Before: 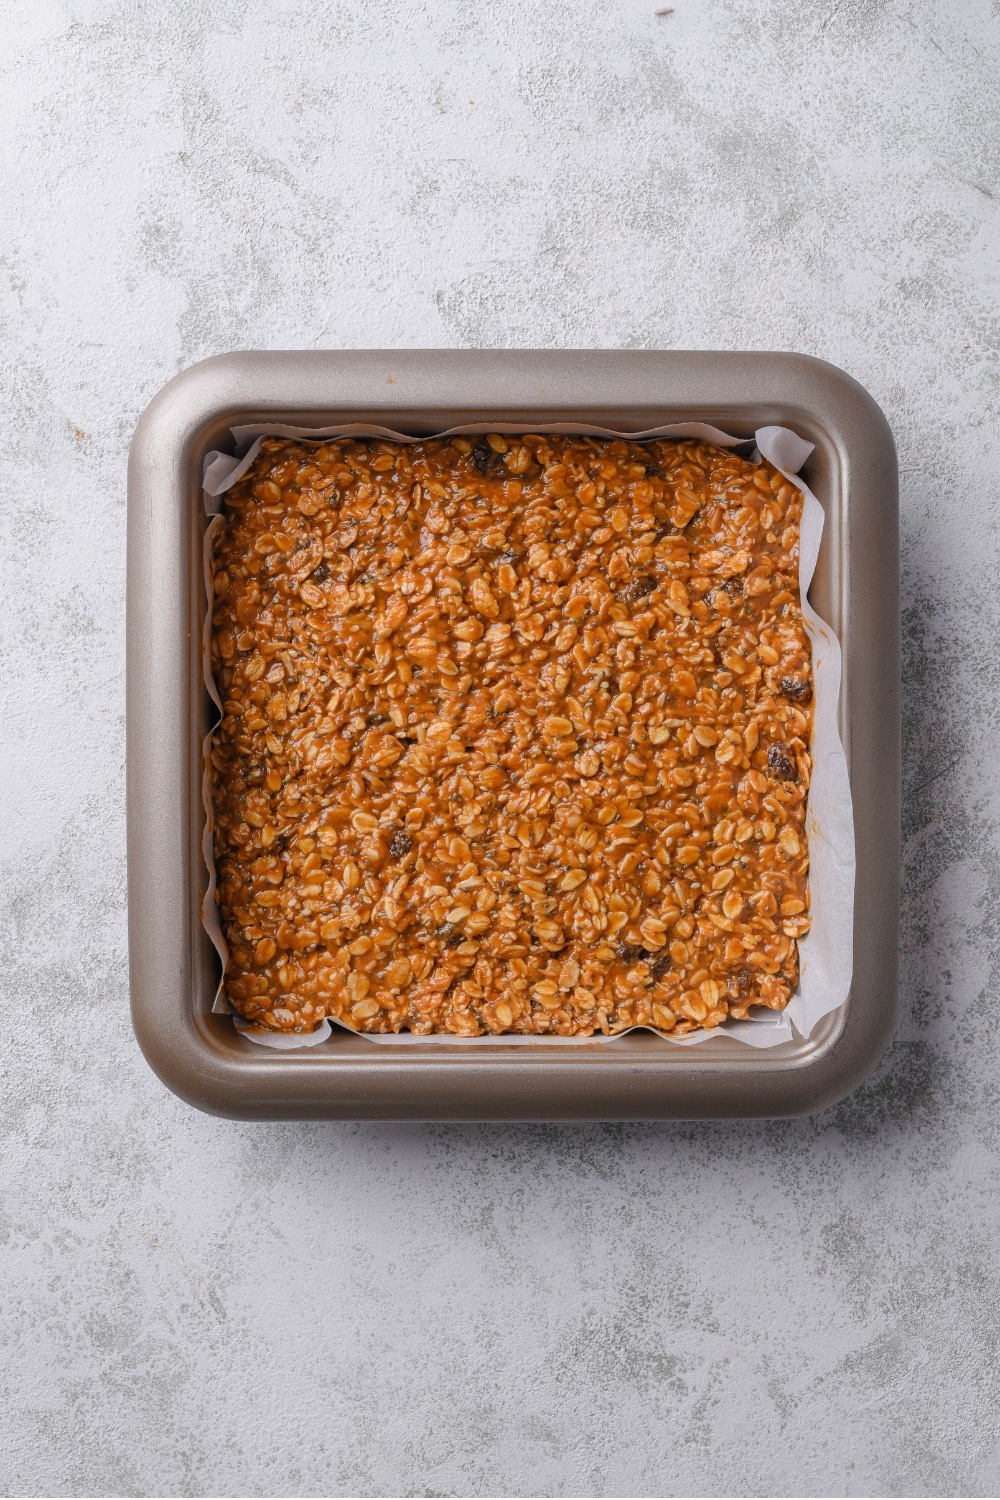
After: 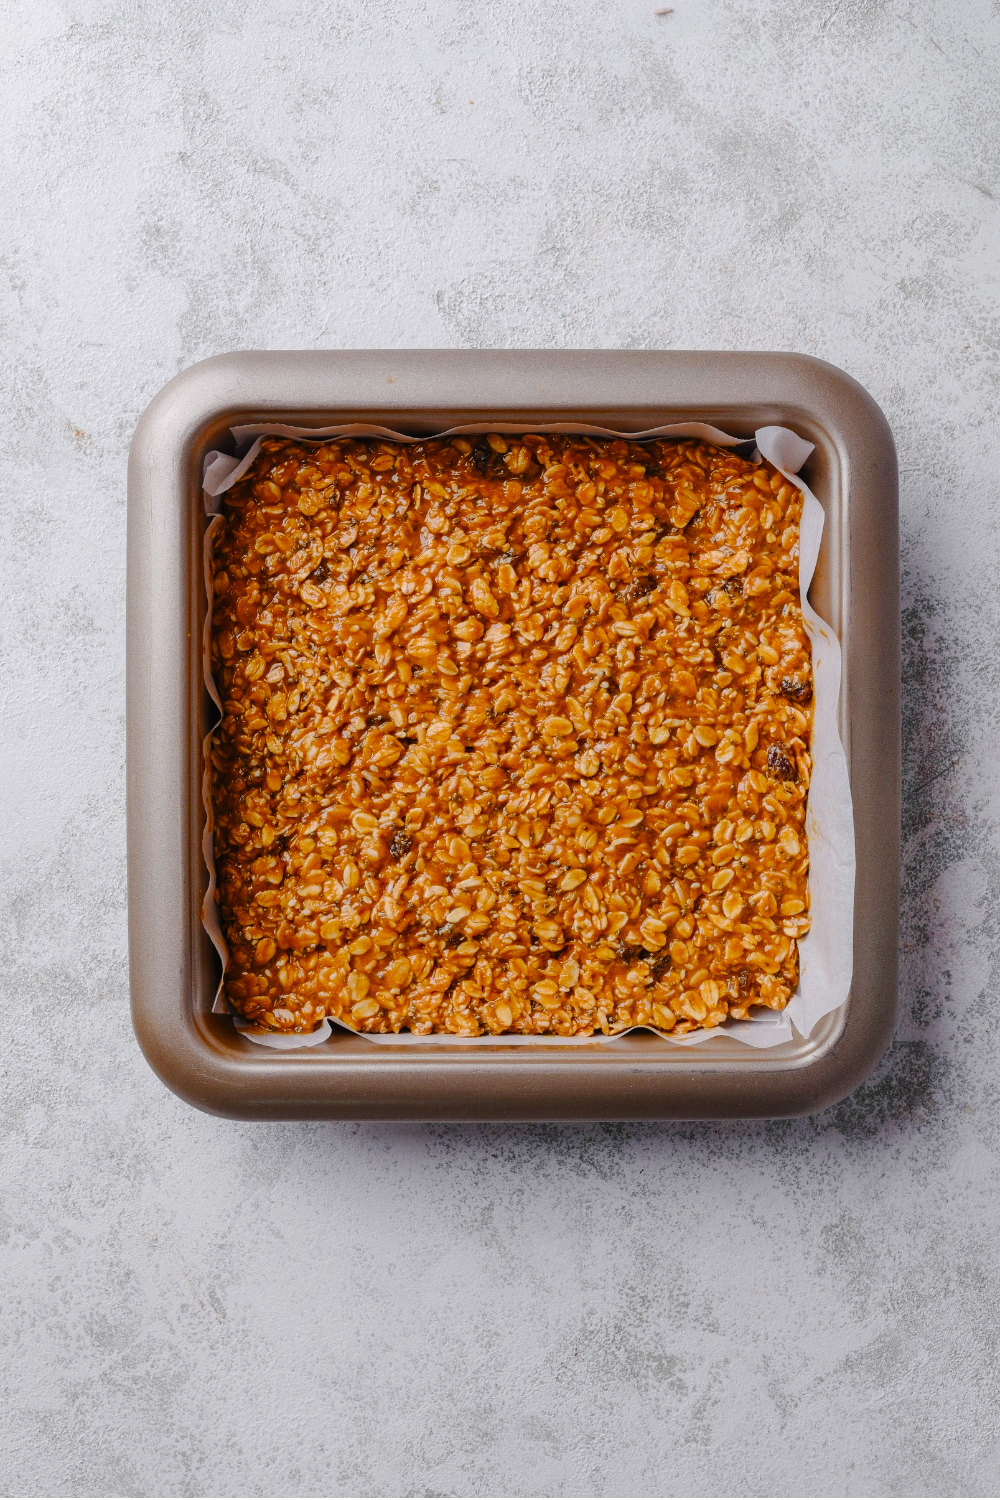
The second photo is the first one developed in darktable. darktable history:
tone curve: curves: ch0 [(0, 0) (0.003, 0.012) (0.011, 0.014) (0.025, 0.02) (0.044, 0.034) (0.069, 0.047) (0.1, 0.063) (0.136, 0.086) (0.177, 0.131) (0.224, 0.183) (0.277, 0.243) (0.335, 0.317) (0.399, 0.403) (0.468, 0.488) (0.543, 0.573) (0.623, 0.649) (0.709, 0.718) (0.801, 0.795) (0.898, 0.872) (1, 1)], preserve colors none
contrast brightness saturation: saturation -0.05
color balance rgb: perceptual saturation grading › global saturation 20%, perceptual saturation grading › highlights -25.789%, perceptual saturation grading › shadows 26.228%, global vibrance 20%
